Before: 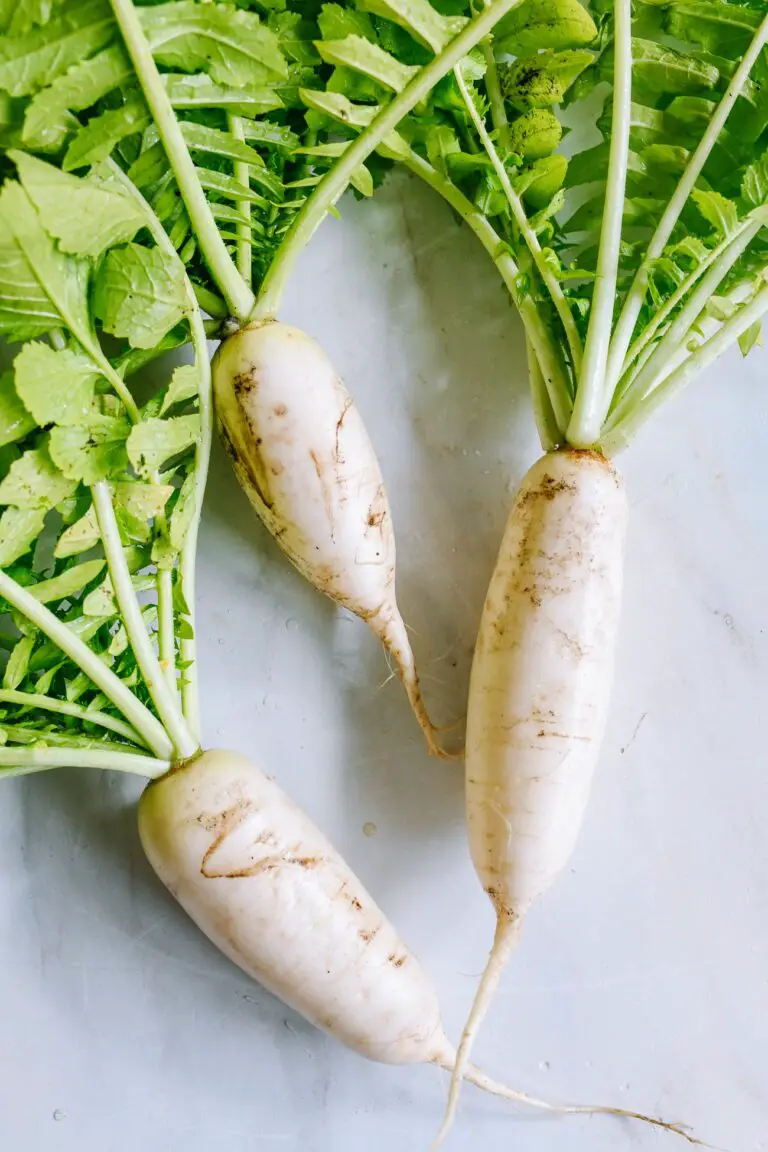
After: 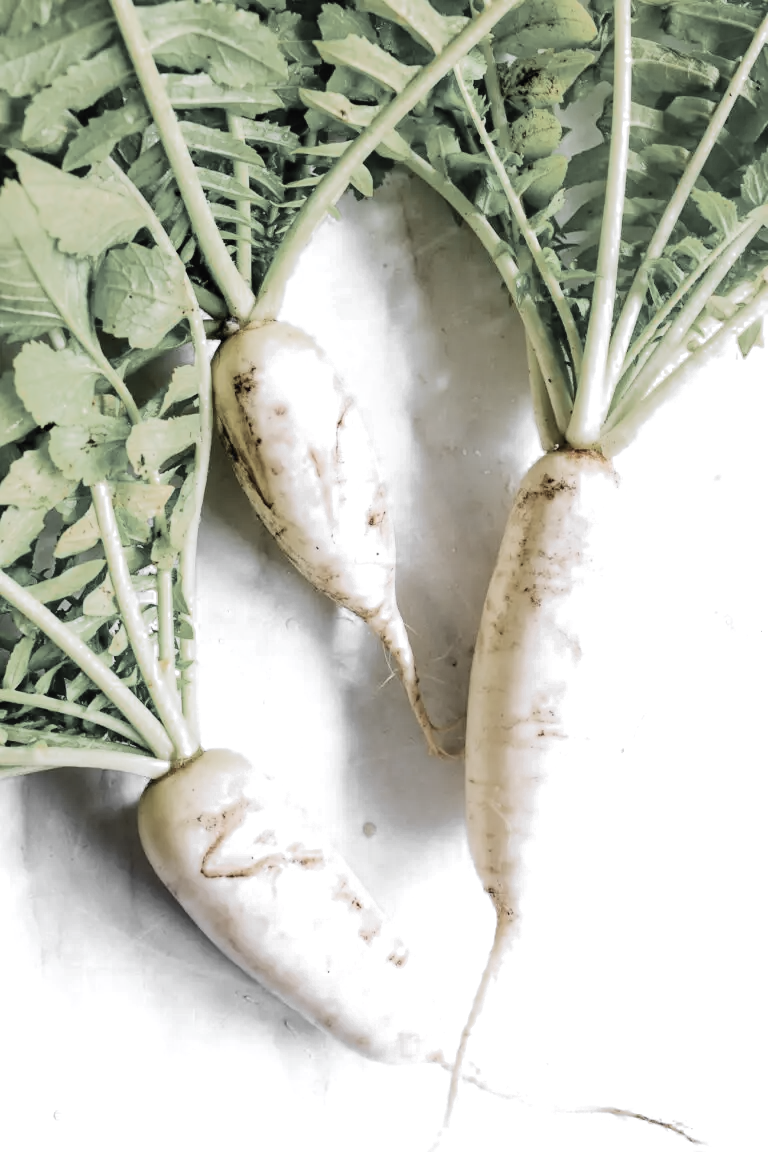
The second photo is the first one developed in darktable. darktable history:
color zones: curves: ch0 [(0, 0.613) (0.01, 0.613) (0.245, 0.448) (0.498, 0.529) (0.642, 0.665) (0.879, 0.777) (0.99, 0.613)]; ch1 [(0, 0.035) (0.121, 0.189) (0.259, 0.197) (0.415, 0.061) (0.589, 0.022) (0.732, 0.022) (0.857, 0.026) (0.991, 0.053)]
tone equalizer: -8 EV -0.417 EV, -7 EV -0.389 EV, -6 EV -0.333 EV, -5 EV -0.222 EV, -3 EV 0.222 EV, -2 EV 0.333 EV, -1 EV 0.389 EV, +0 EV 0.417 EV, edges refinement/feathering 500, mask exposure compensation -1.57 EV, preserve details no
tone curve: curves: ch0 [(0.003, 0.003) (0.104, 0.069) (0.236, 0.218) (0.401, 0.443) (0.495, 0.55) (0.625, 0.67) (0.819, 0.841) (0.96, 0.899)]; ch1 [(0, 0) (0.161, 0.092) (0.37, 0.302) (0.424, 0.402) (0.45, 0.466) (0.495, 0.506) (0.573, 0.571) (0.638, 0.641) (0.751, 0.741) (1, 1)]; ch2 [(0, 0) (0.352, 0.403) (0.466, 0.443) (0.524, 0.501) (0.56, 0.556) (1, 1)], color space Lab, independent channels, preserve colors none
